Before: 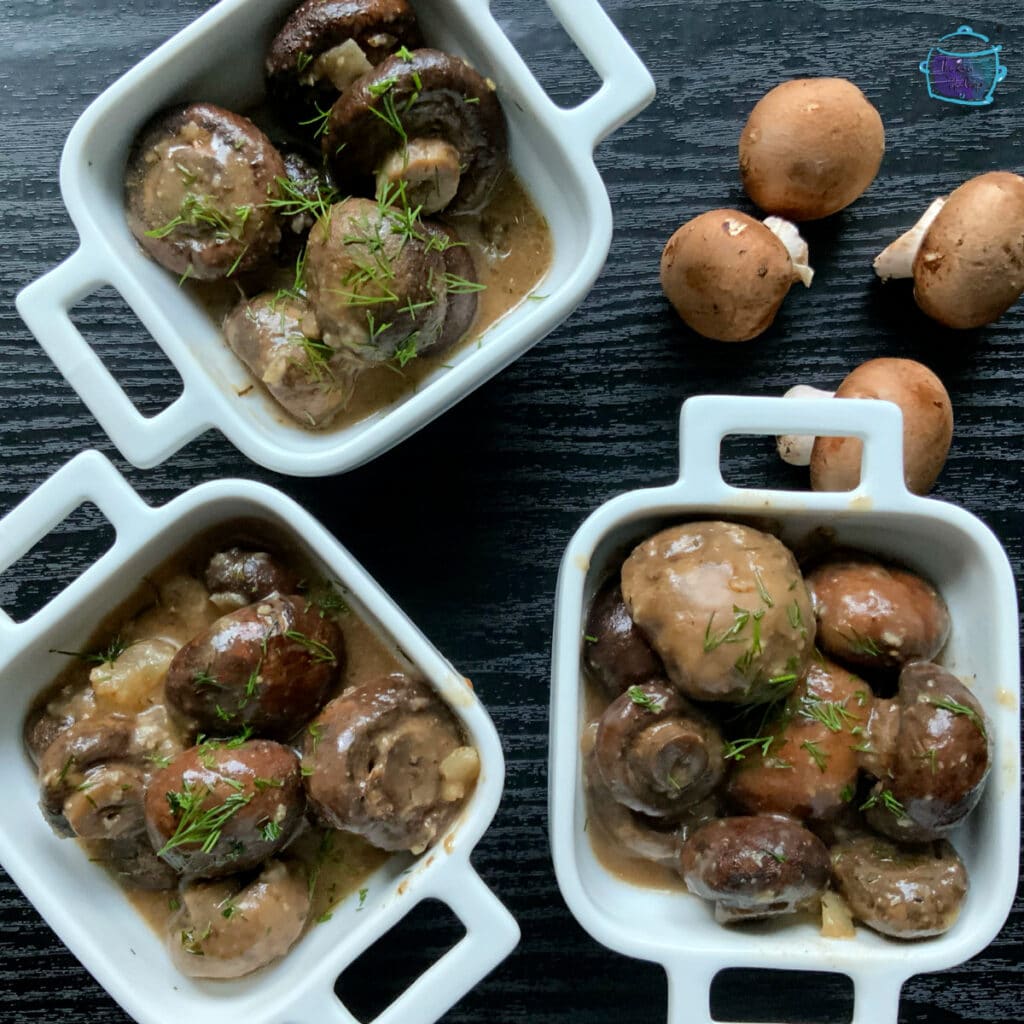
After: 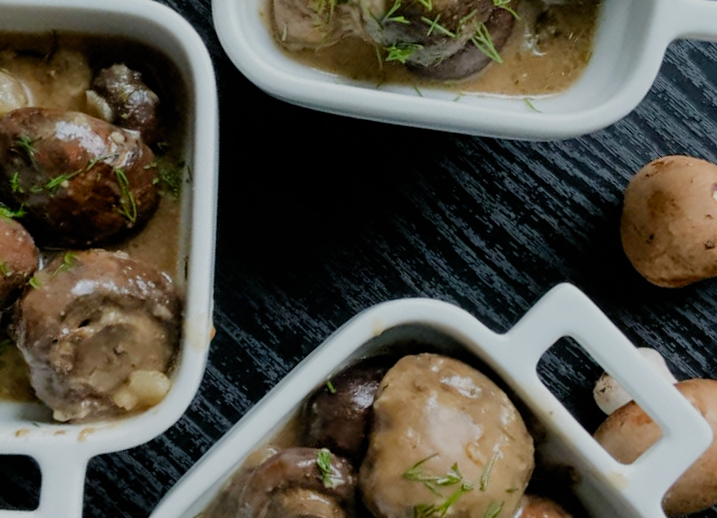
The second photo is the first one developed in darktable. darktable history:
filmic rgb: black relative exposure -7.98 EV, white relative exposure 4.05 EV, hardness 4.11, contrast 0.927, add noise in highlights 0.001, preserve chrominance no, color science v3 (2019), use custom middle-gray values true, contrast in highlights soft
crop and rotate: angle -44.43°, top 16.823%, right 0.864%, bottom 11.599%
